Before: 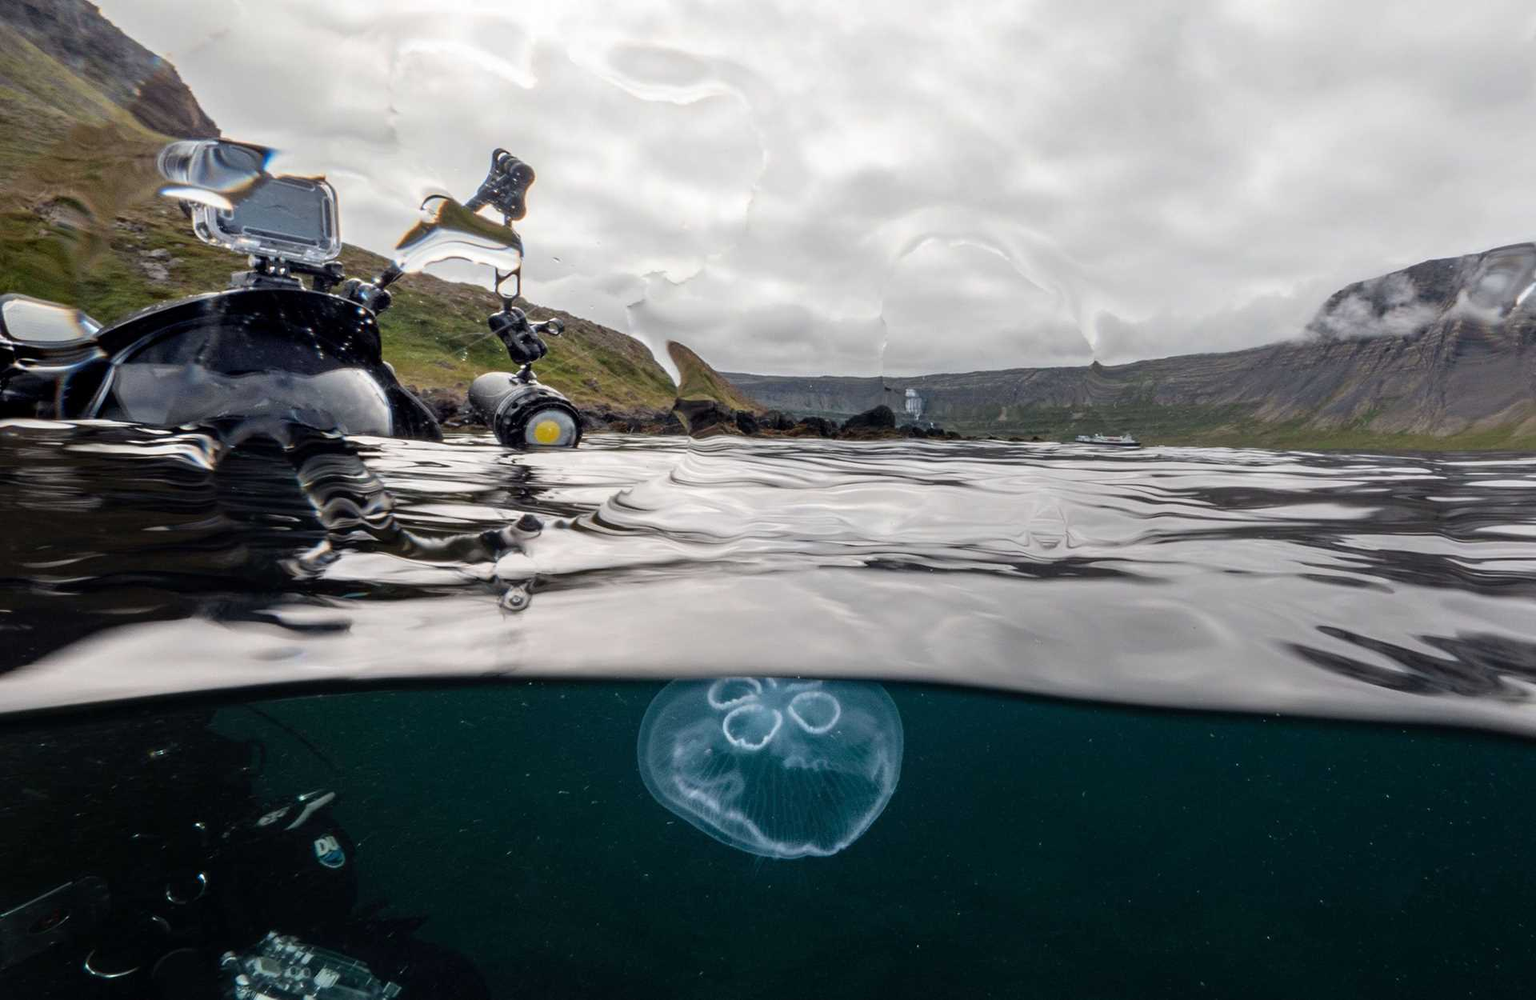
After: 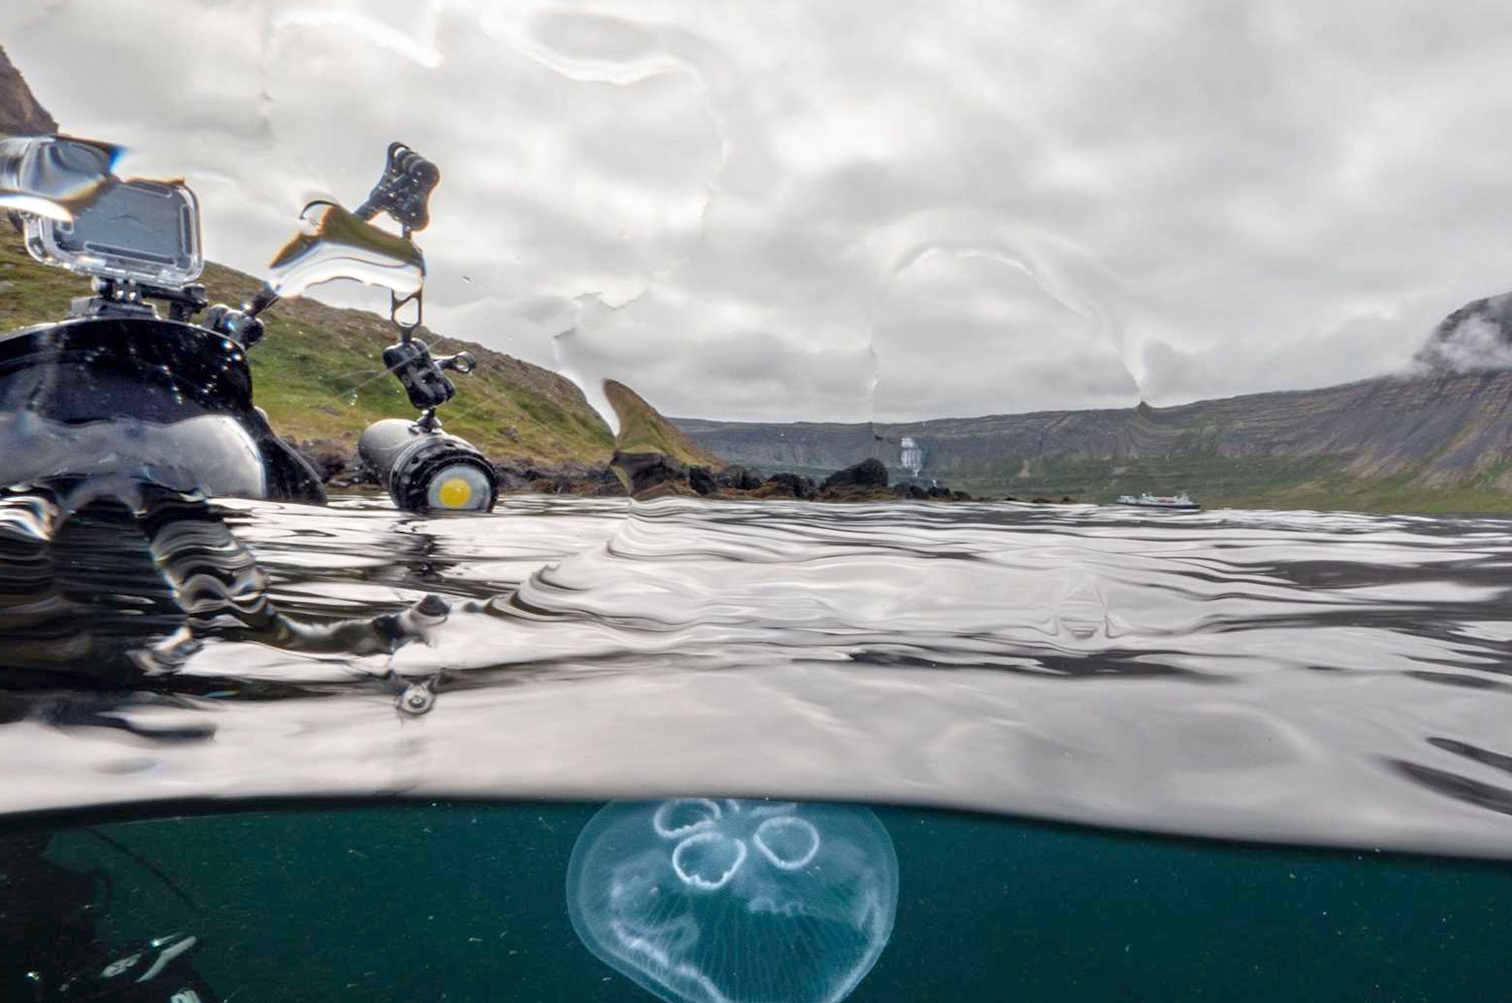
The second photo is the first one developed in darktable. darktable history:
crop and rotate: left 10.77%, top 5.1%, right 10.41%, bottom 16.76%
rotate and perspective: lens shift (horizontal) -0.055, automatic cropping off
tone equalizer: -8 EV 1 EV, -7 EV 1 EV, -6 EV 1 EV, -5 EV 1 EV, -4 EV 1 EV, -3 EV 0.75 EV, -2 EV 0.5 EV, -1 EV 0.25 EV
white balance: emerald 1
